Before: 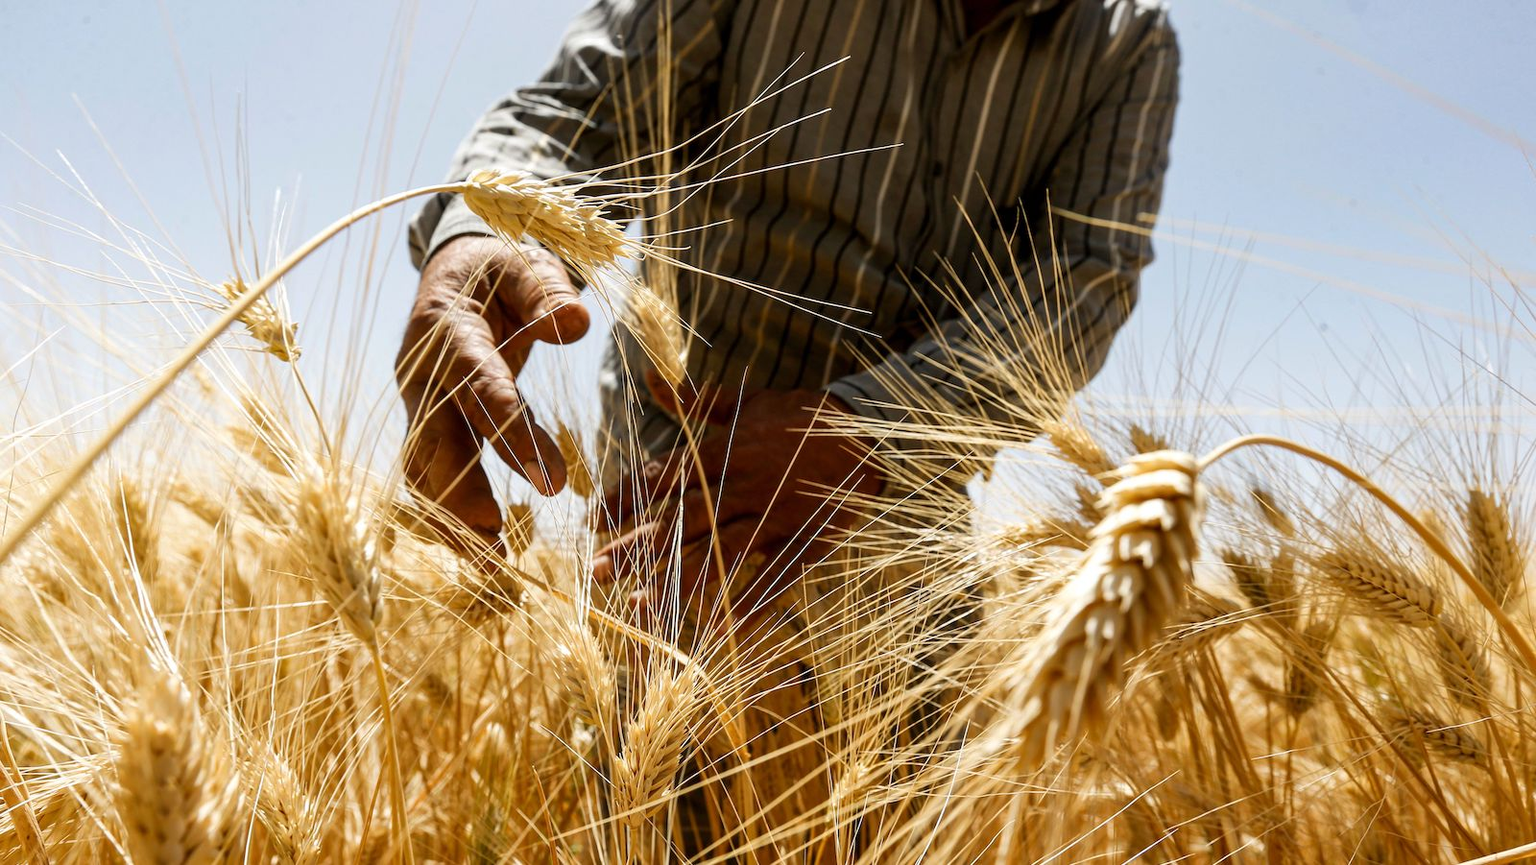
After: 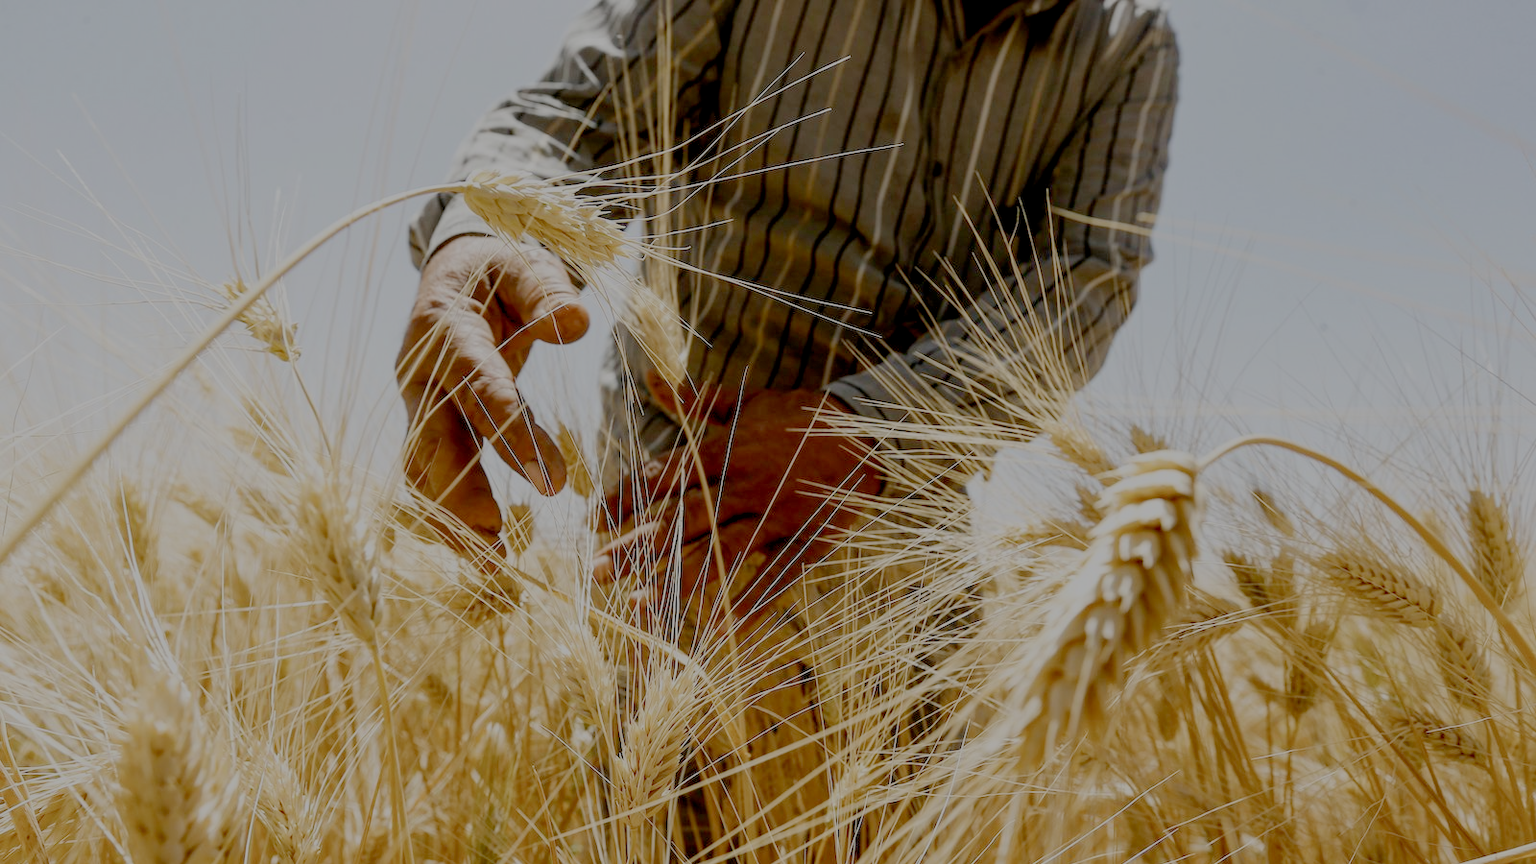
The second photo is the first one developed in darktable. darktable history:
filmic rgb: white relative exposure 8 EV, threshold 3 EV, structure ↔ texture 100%, target black luminance 0%, hardness 2.44, latitude 76.53%, contrast 0.562, shadows ↔ highlights balance 0%, preserve chrominance no, color science v4 (2020), iterations of high-quality reconstruction 10, type of noise poissonian, enable highlight reconstruction true
